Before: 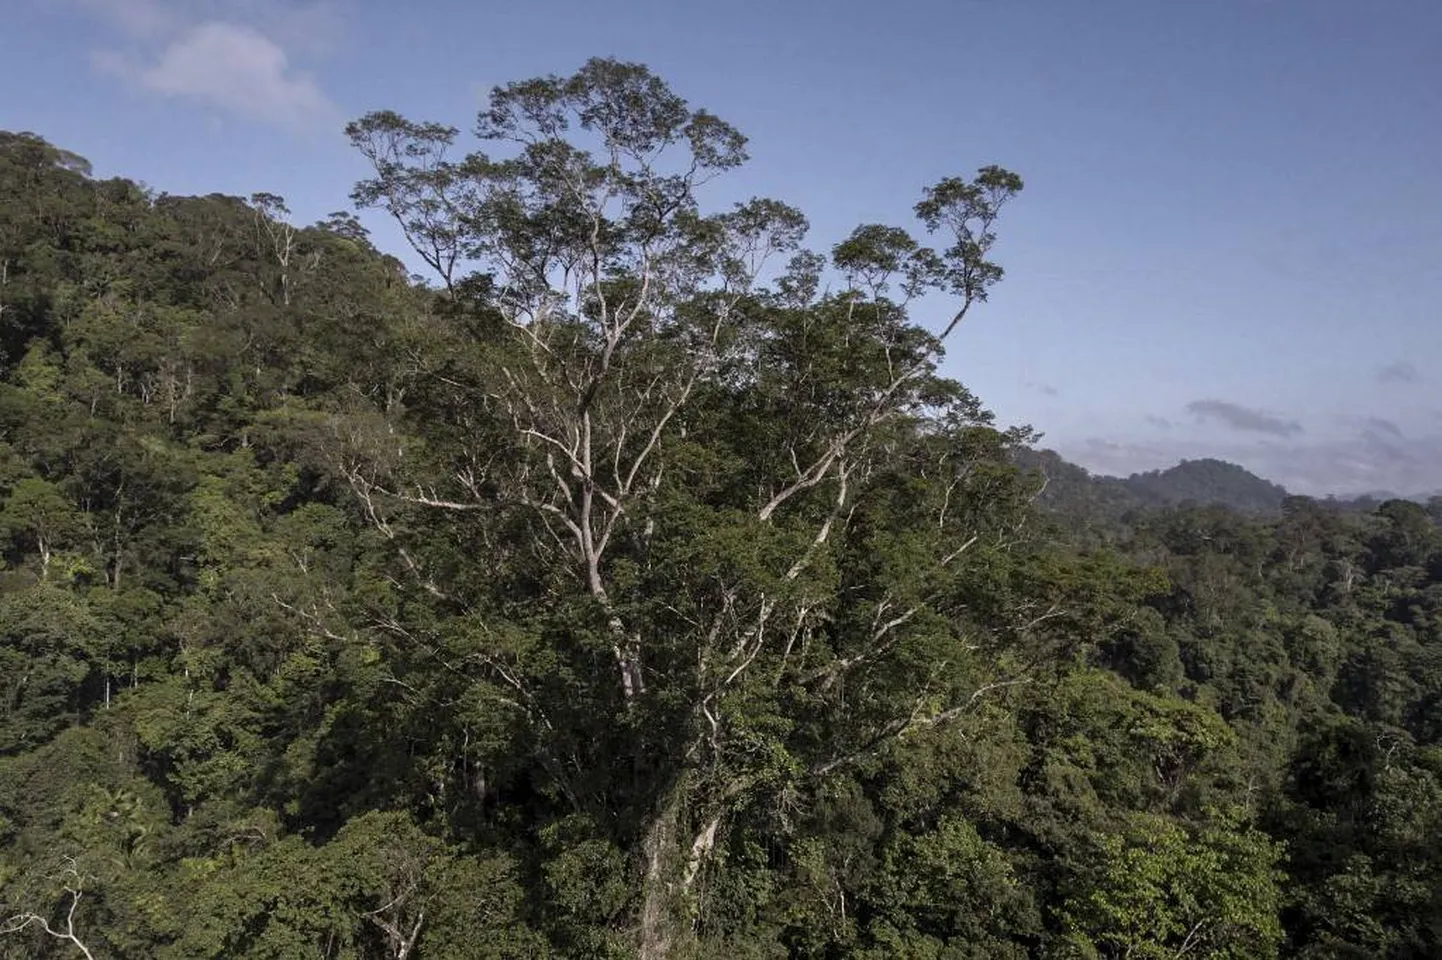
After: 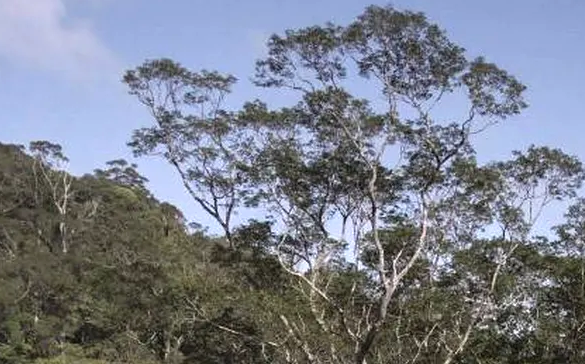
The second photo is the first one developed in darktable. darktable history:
crop: left 15.452%, top 5.459%, right 43.956%, bottom 56.62%
exposure: black level correction 0, exposure 0.5 EV, compensate exposure bias true, compensate highlight preservation false
contrast brightness saturation: saturation -0.05
